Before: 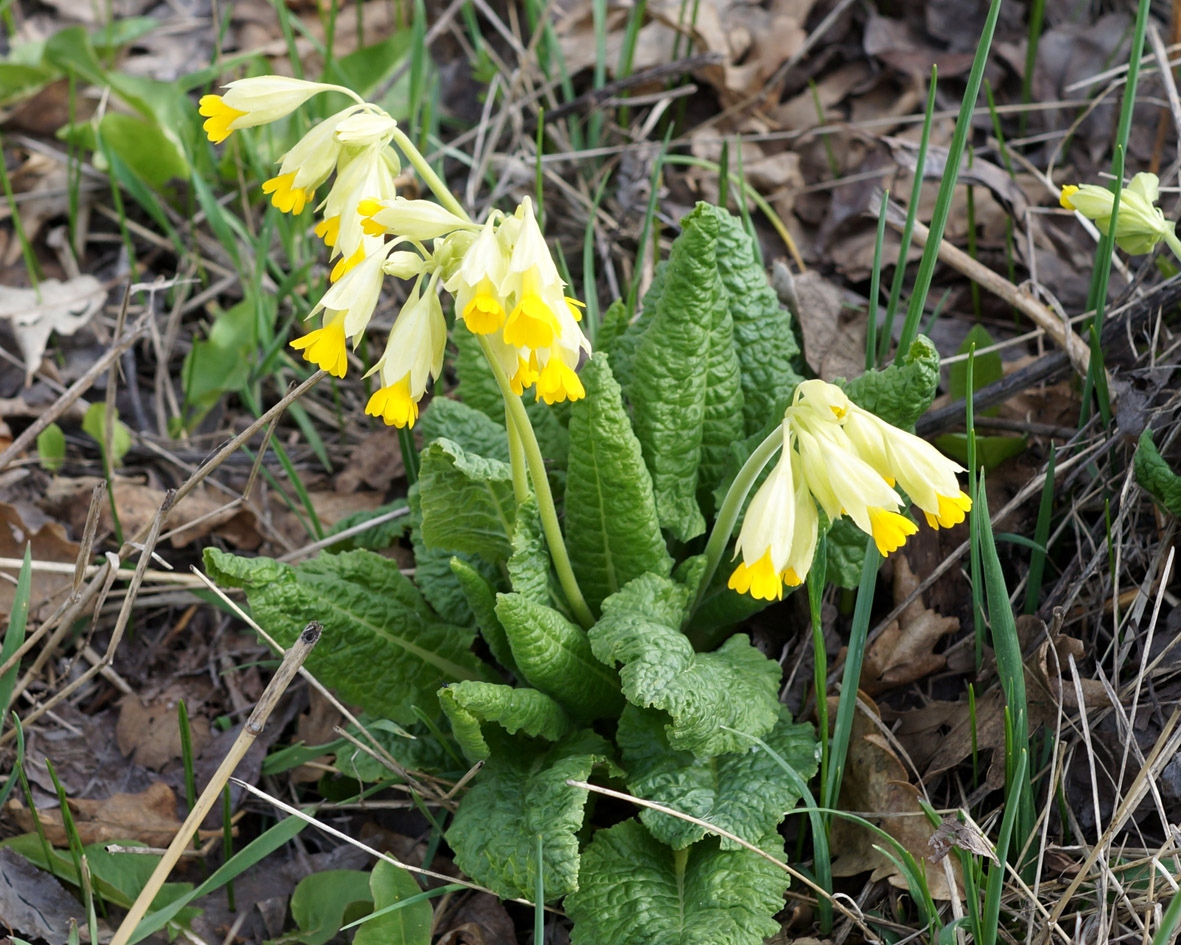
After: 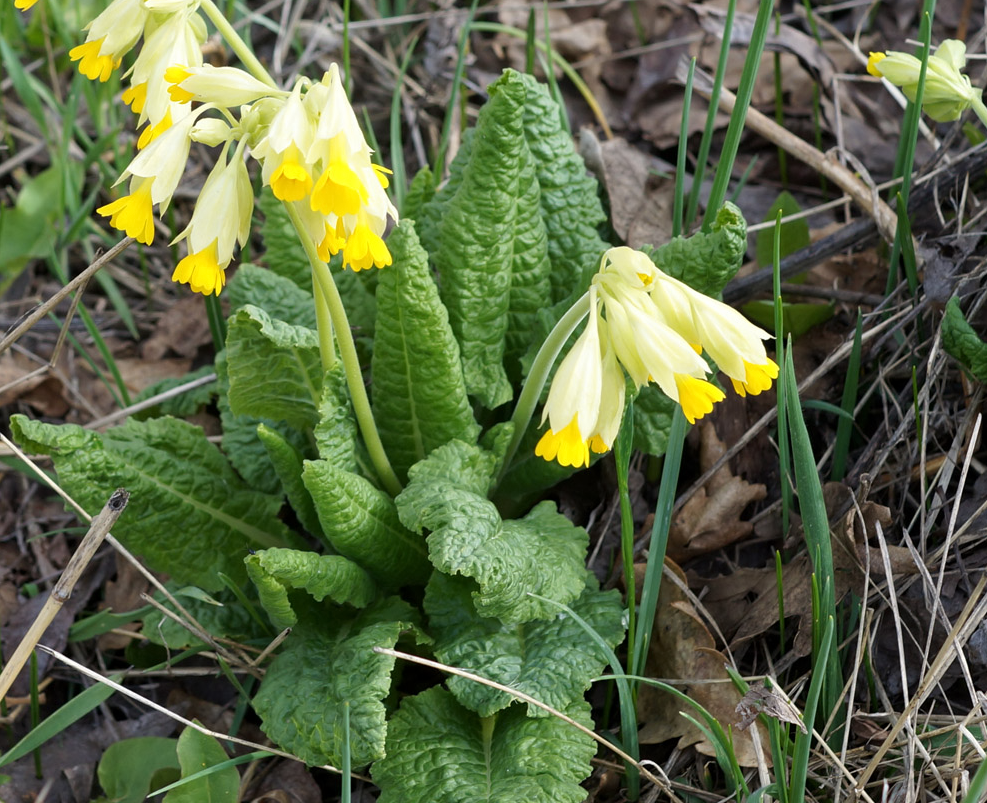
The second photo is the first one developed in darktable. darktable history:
contrast equalizer: octaves 7, y [[0.5 ×4, 0.525, 0.667], [0.5 ×6], [0.5 ×6], [0 ×4, 0.042, 0], [0, 0, 0.004, 0.1, 0.191, 0.131]], mix 0.143
crop: left 16.411%, top 14.098%
